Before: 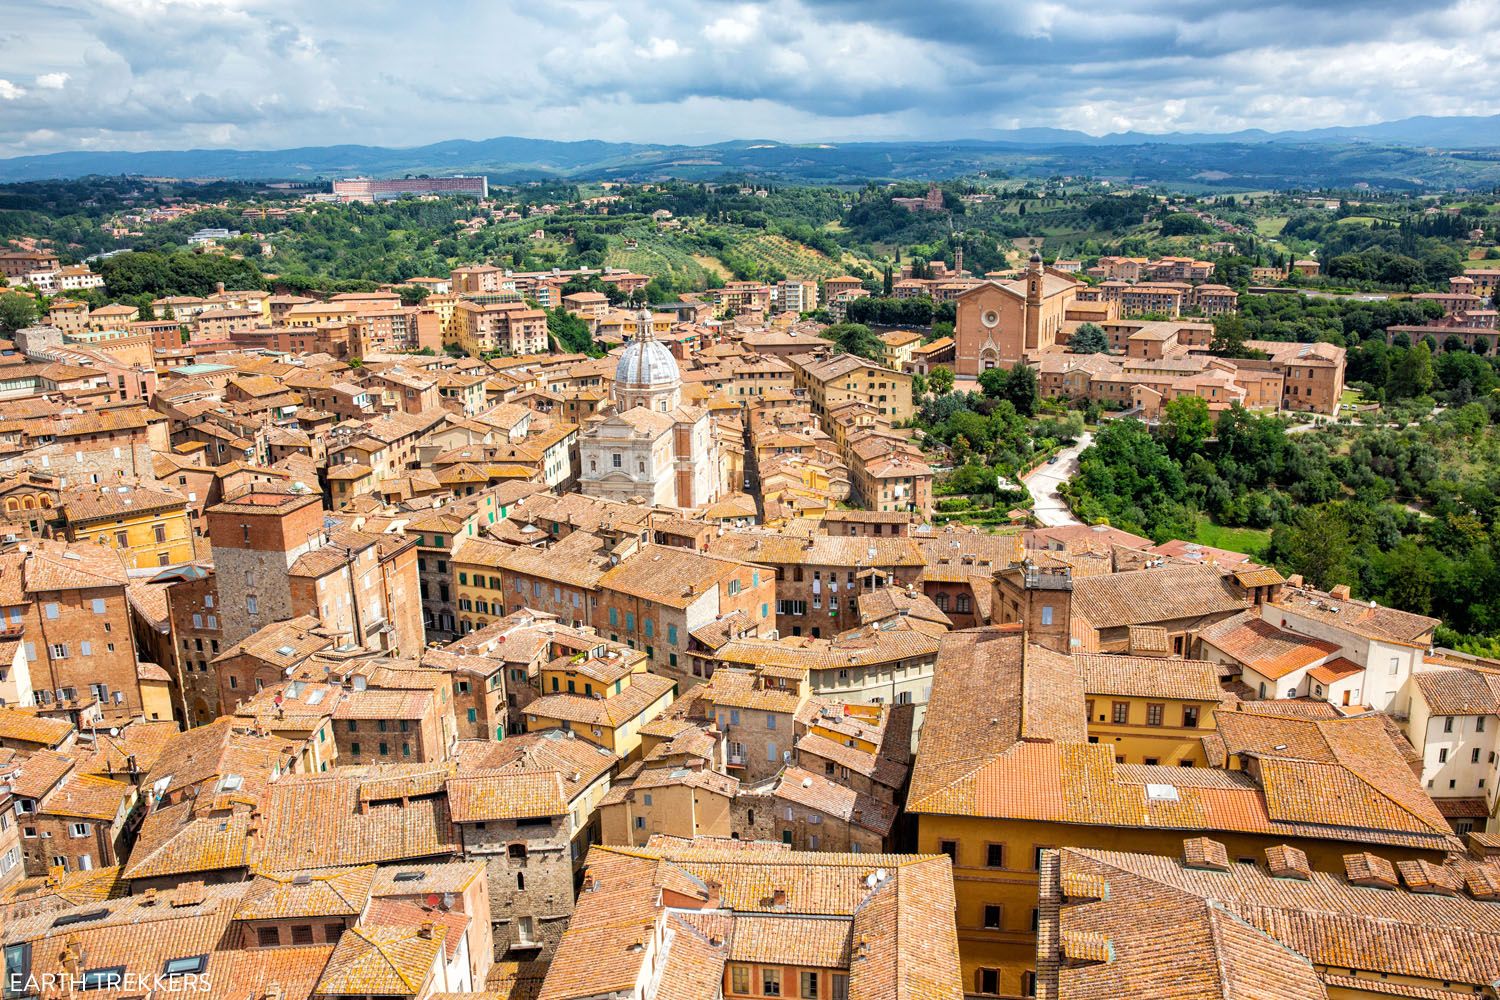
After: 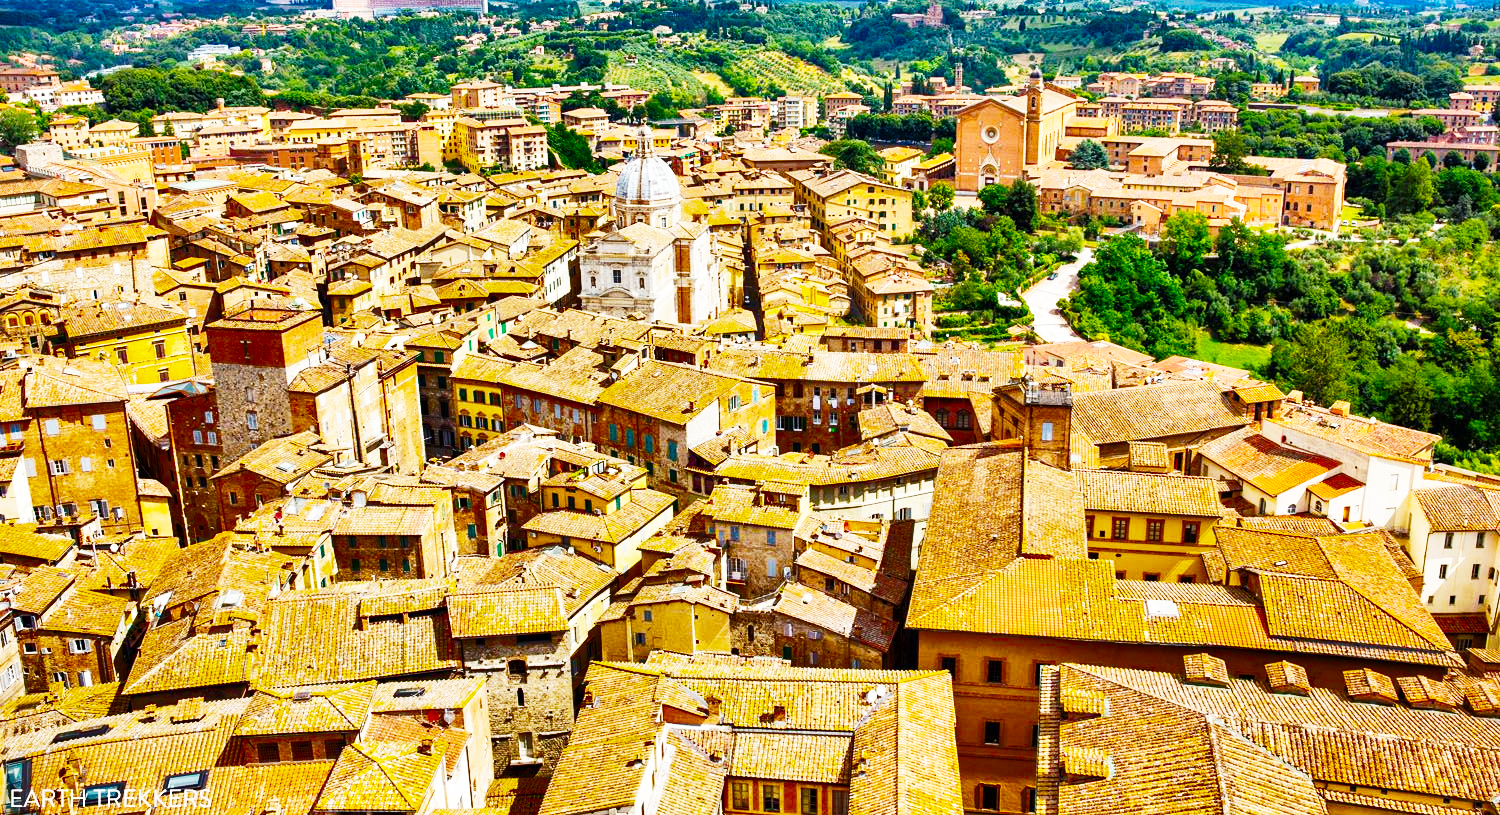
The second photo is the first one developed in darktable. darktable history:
shadows and highlights: shadows 24.54, highlights -78.07, soften with gaussian
crop and rotate: top 18.489%
base curve: curves: ch0 [(0, 0) (0.018, 0.026) (0.143, 0.37) (0.33, 0.731) (0.458, 0.853) (0.735, 0.965) (0.905, 0.986) (1, 1)], preserve colors none
color balance rgb: linear chroma grading › global chroma 14.59%, perceptual saturation grading › global saturation 25.044%, global vibrance 19.786%
